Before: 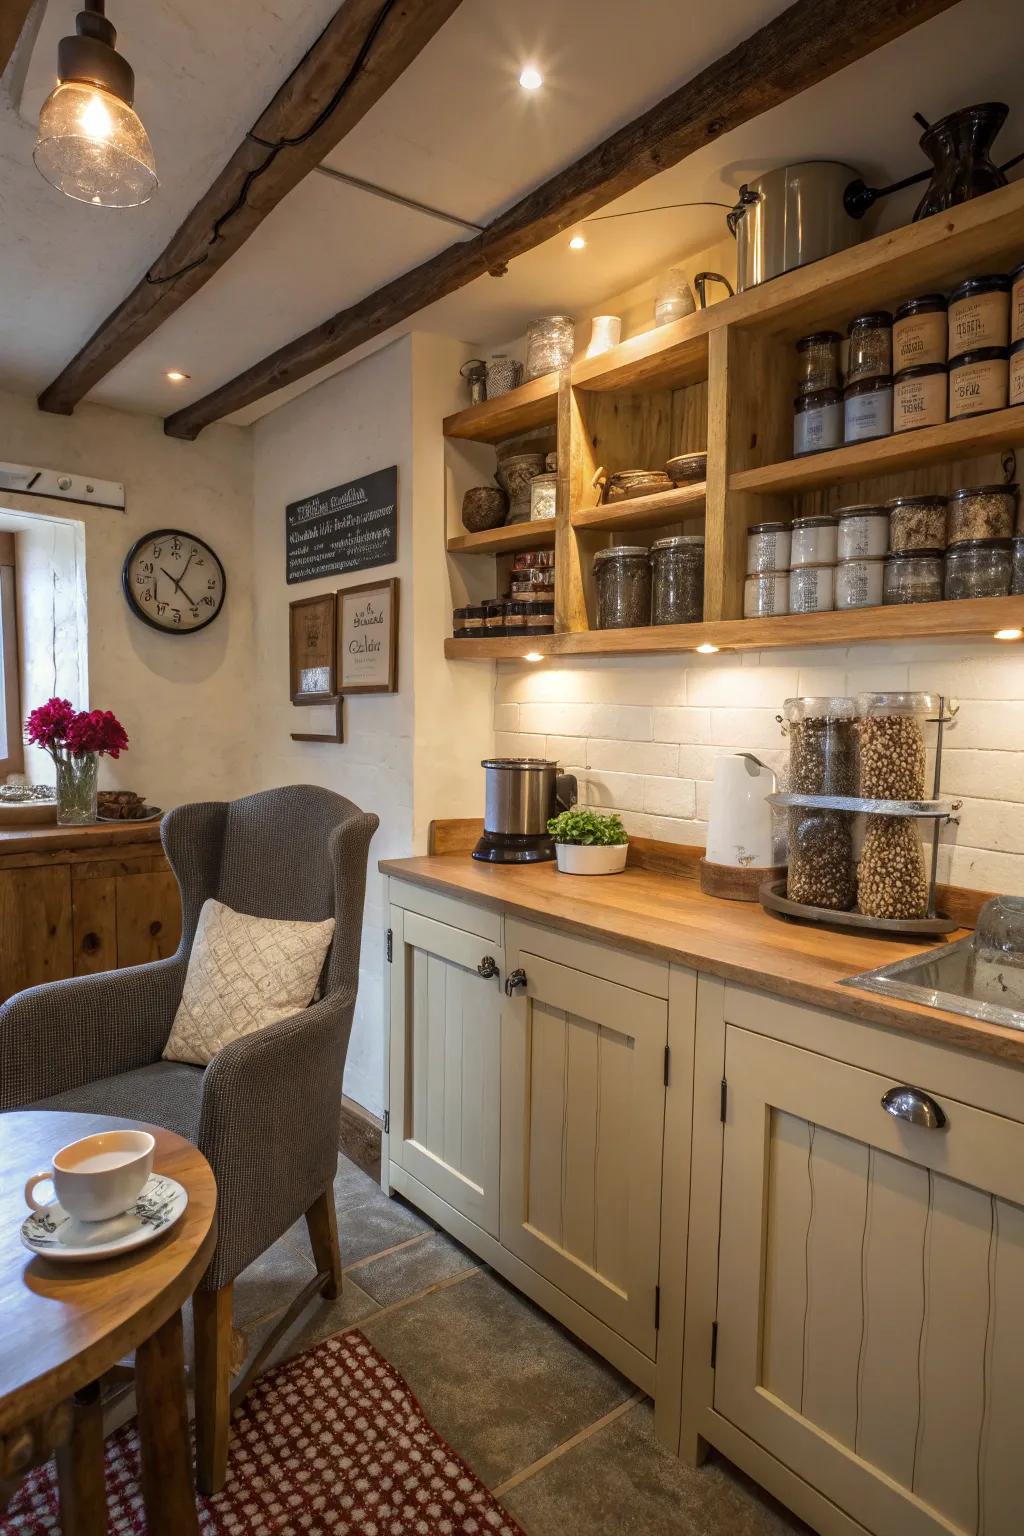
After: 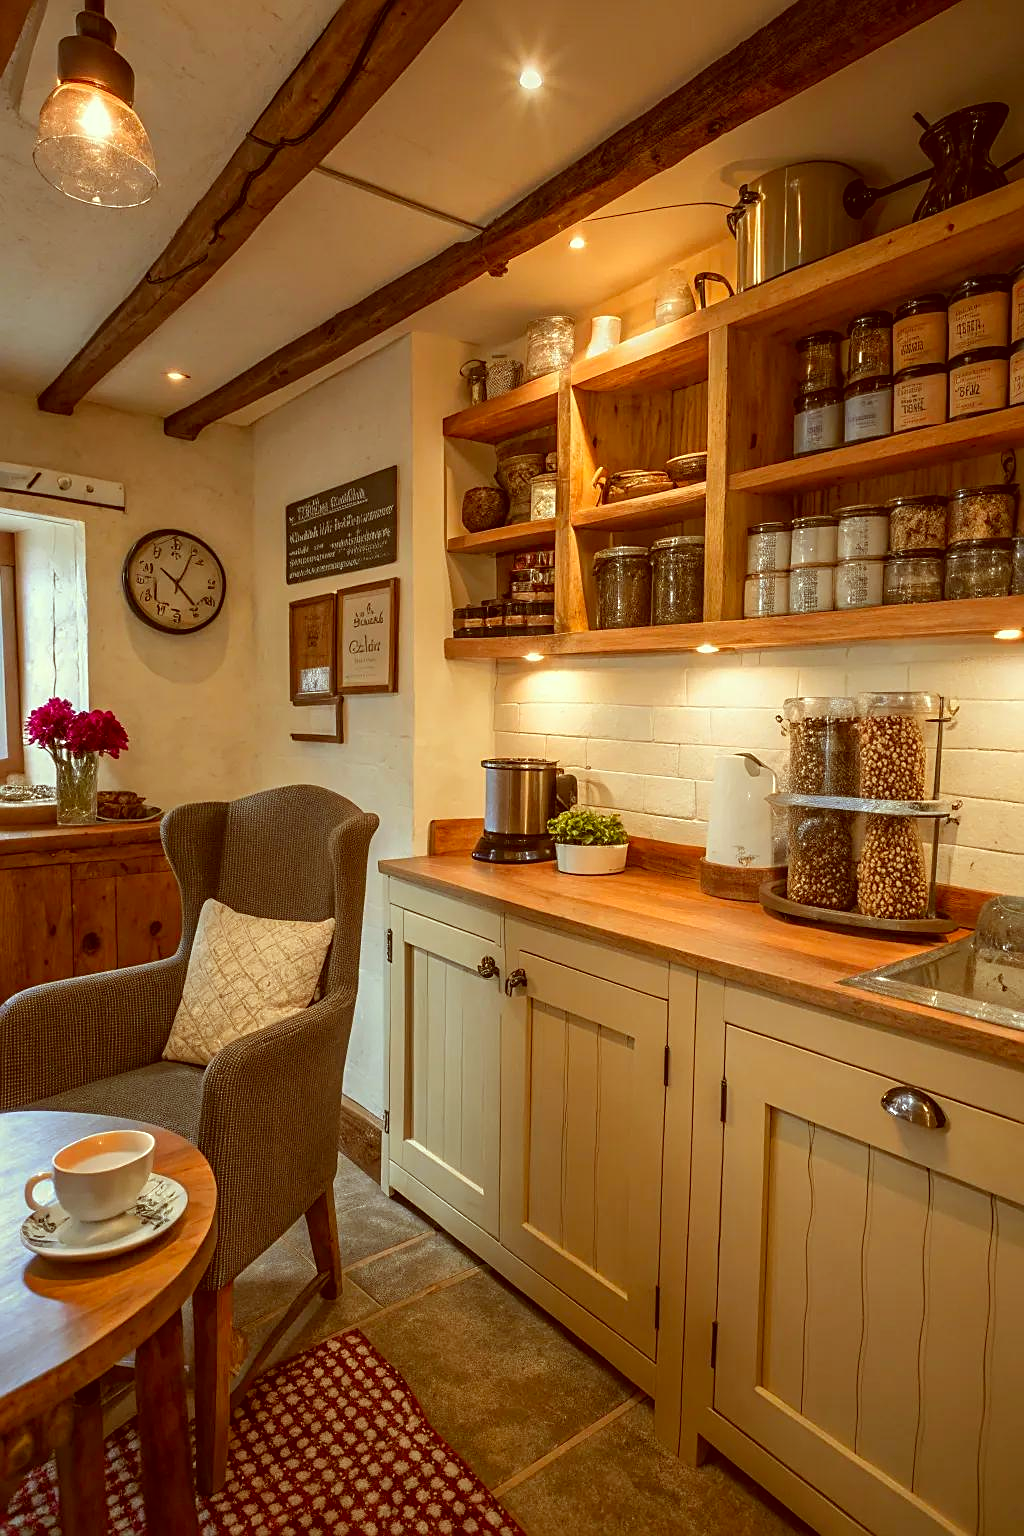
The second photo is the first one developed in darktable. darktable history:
sharpen: on, module defaults
color correction: highlights a* -6.04, highlights b* 9.12, shadows a* 10.22, shadows b* 23.66
shadows and highlights: radius 125.55, shadows 21.22, highlights -22.34, low approximation 0.01
color zones: curves: ch1 [(0.235, 0.558) (0.75, 0.5)]; ch2 [(0.25, 0.462) (0.749, 0.457)]
